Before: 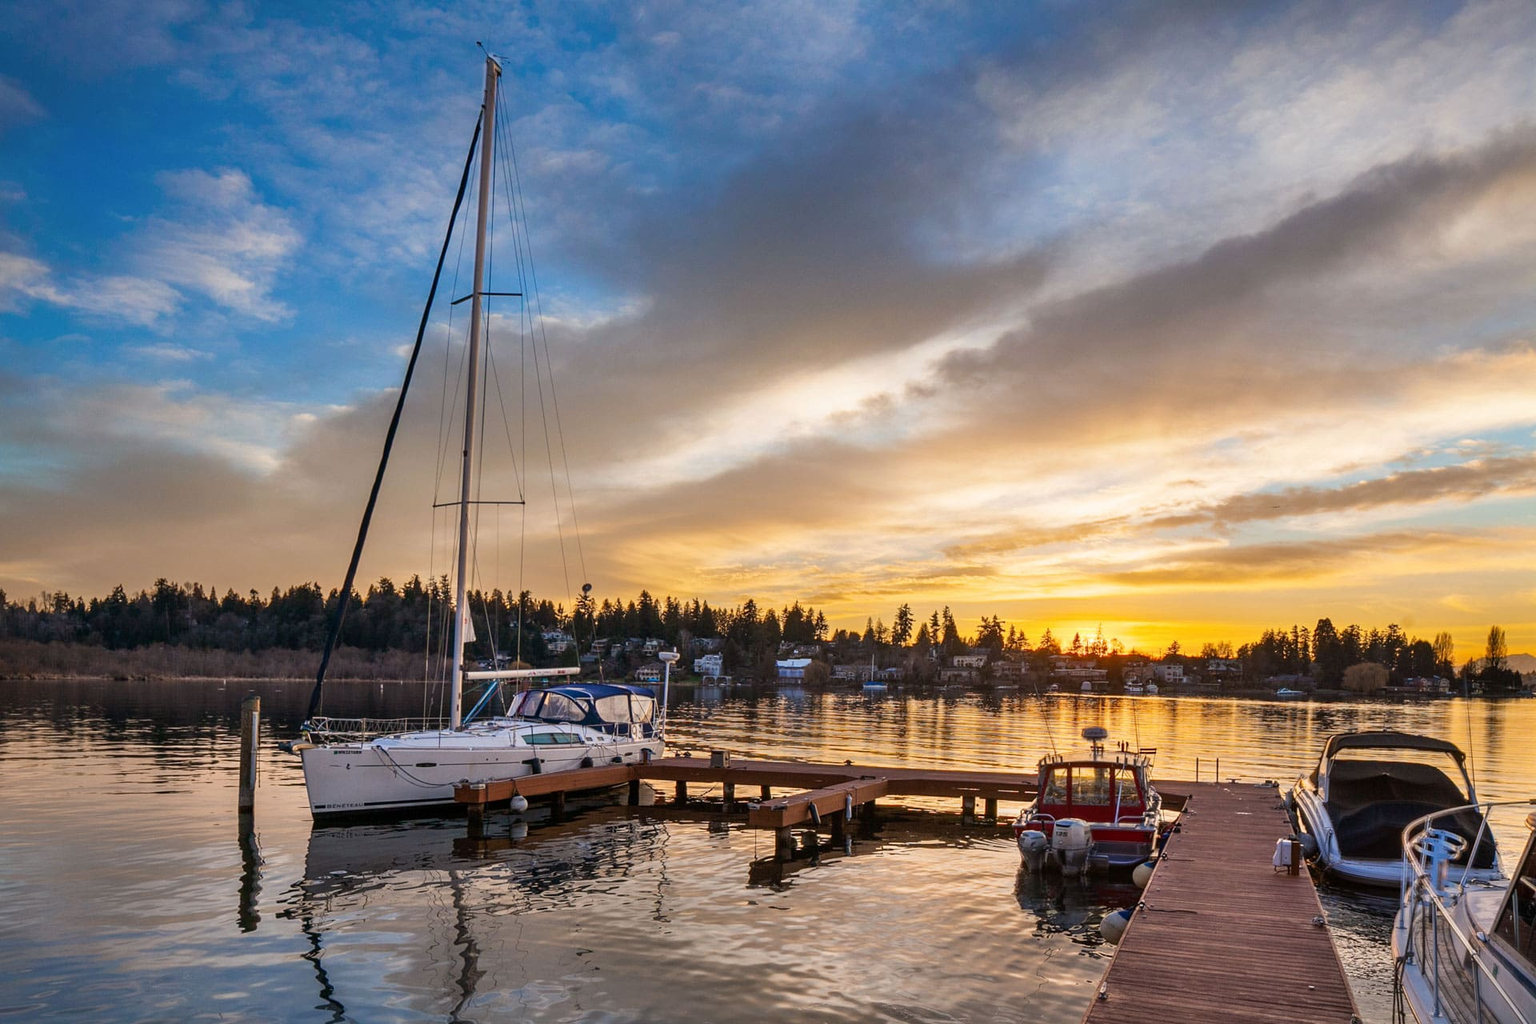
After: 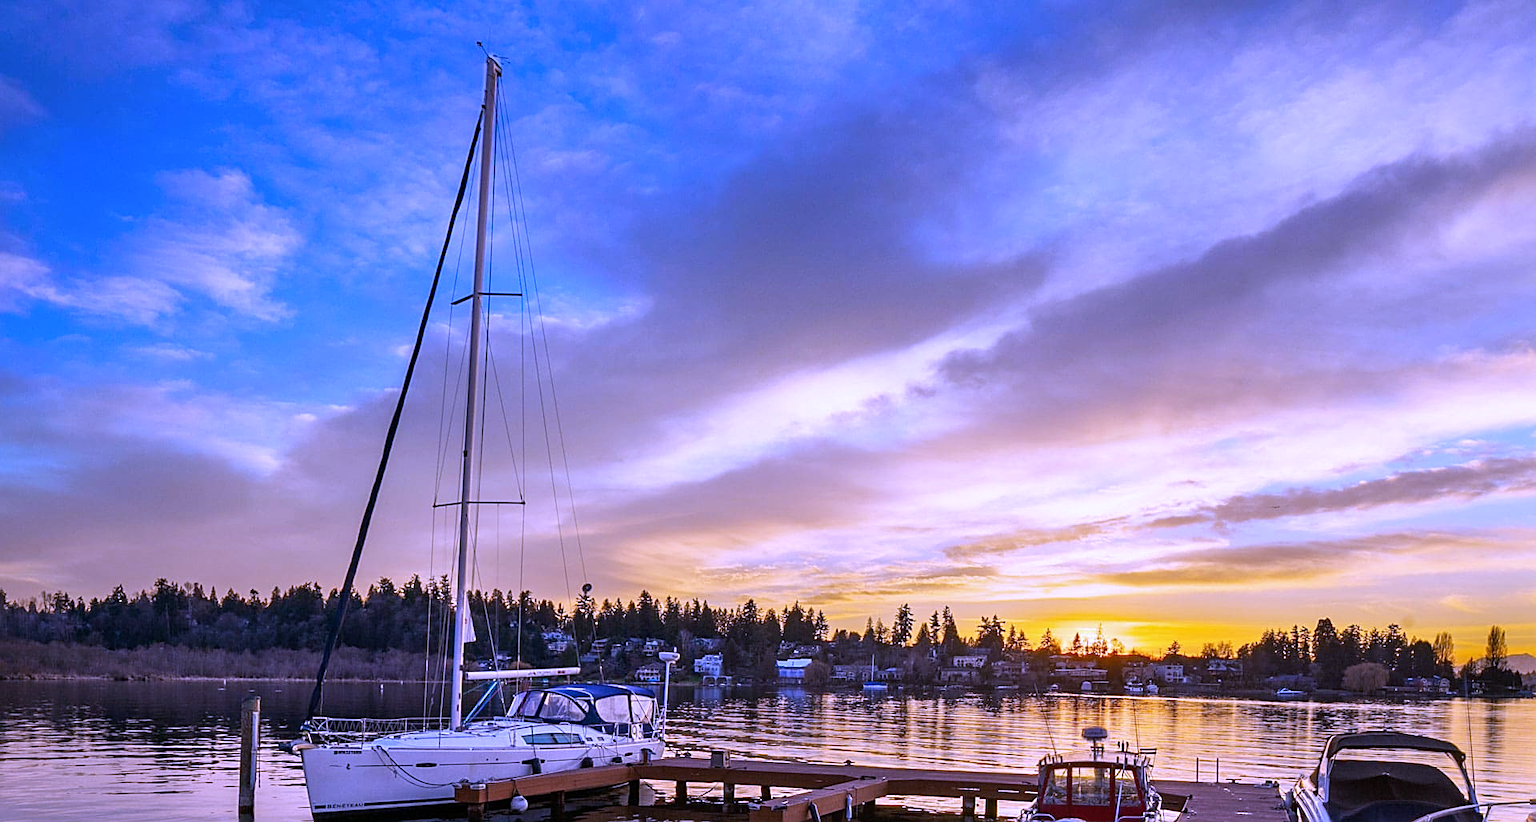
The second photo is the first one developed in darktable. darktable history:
white balance: red 0.98, blue 1.61
sharpen: on, module defaults
crop: bottom 19.644%
tone equalizer: on, module defaults
